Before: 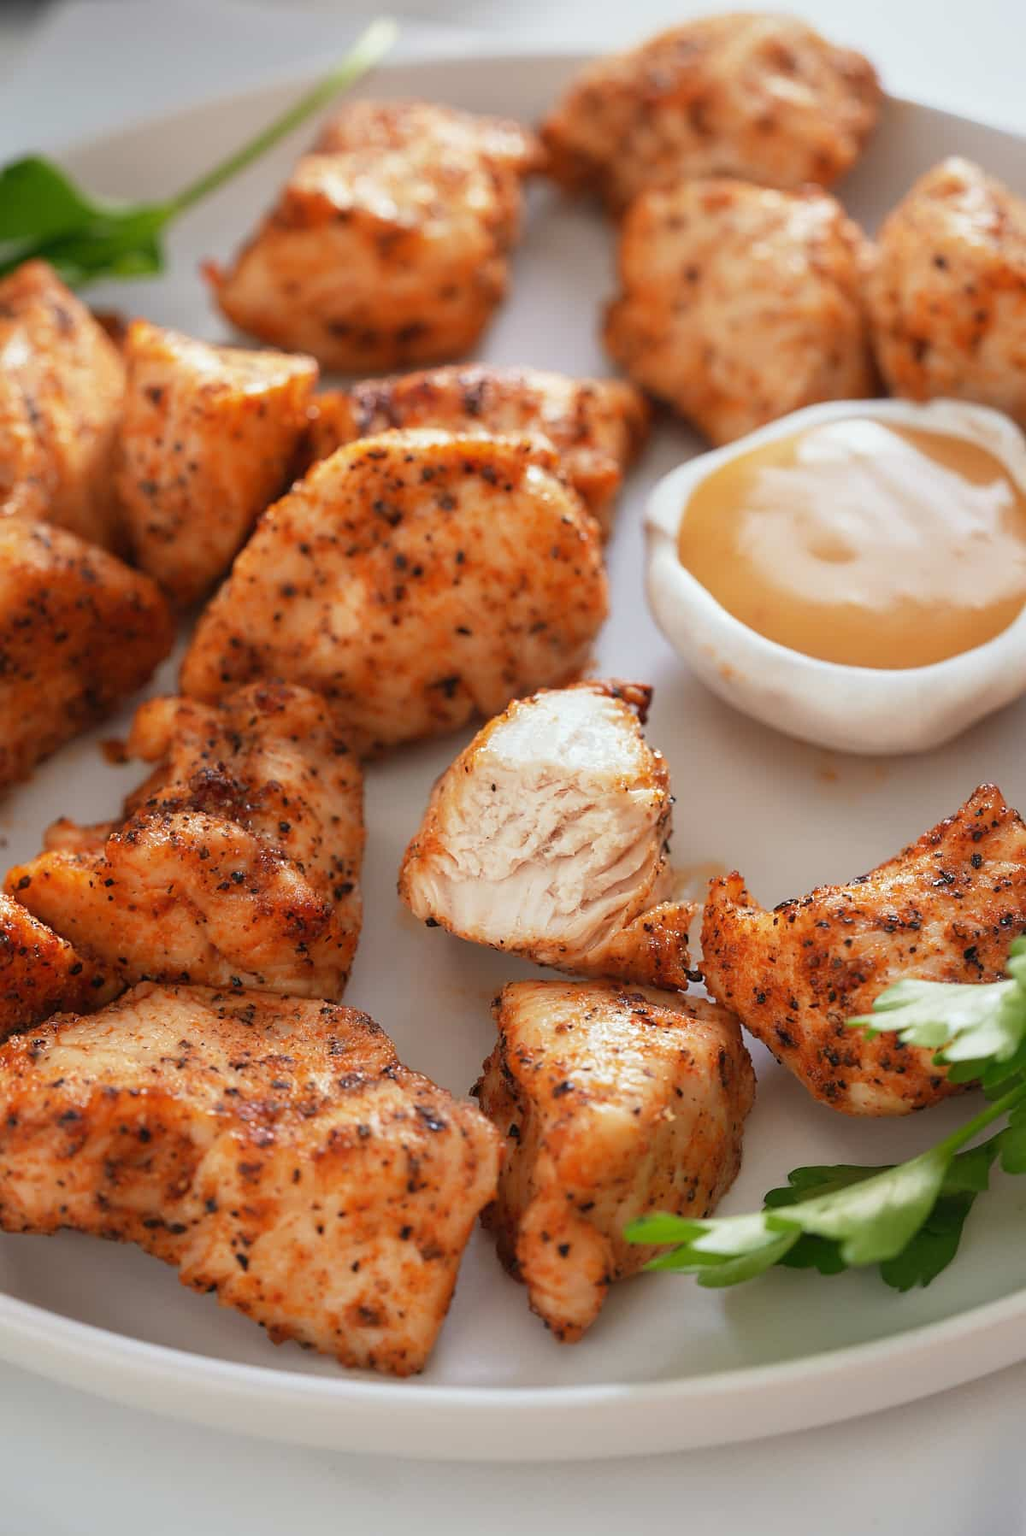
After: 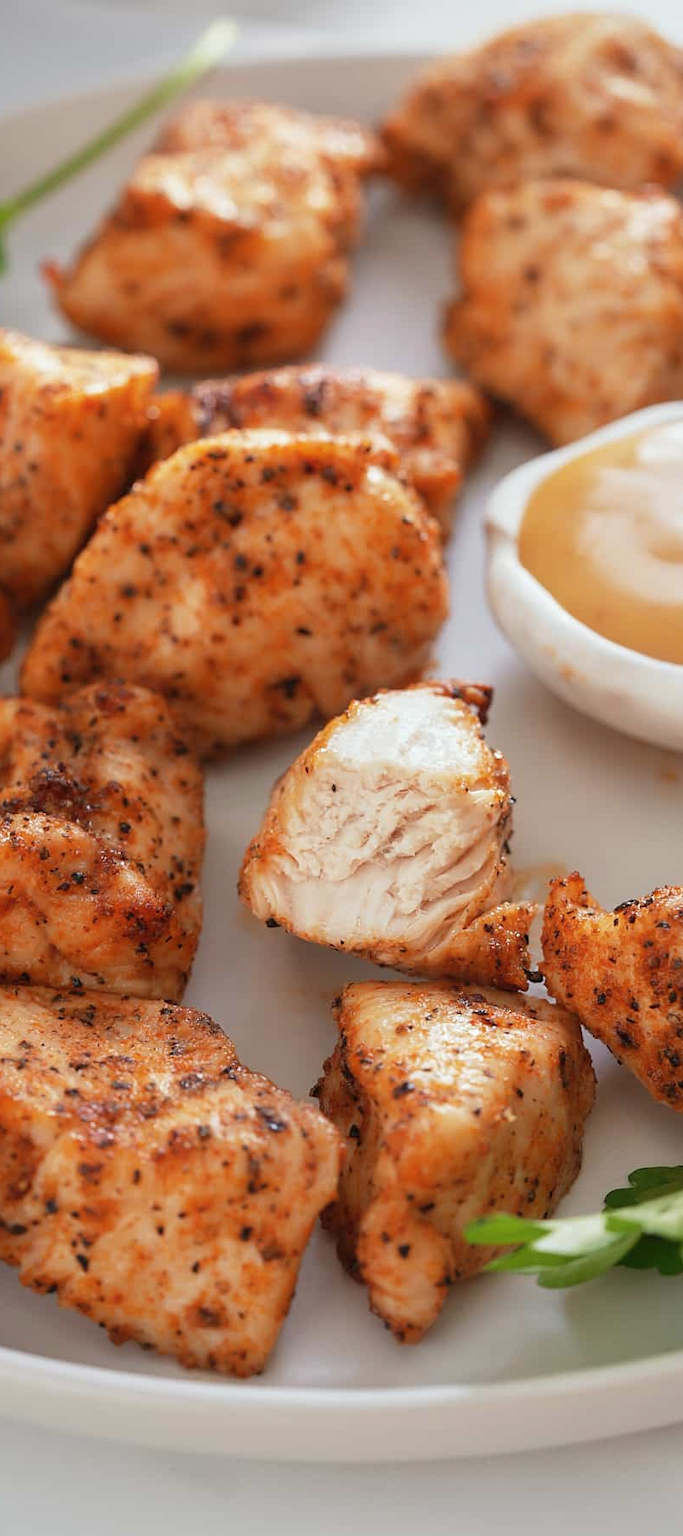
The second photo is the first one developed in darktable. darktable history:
crop and rotate: left 15.603%, right 17.749%
contrast brightness saturation: saturation -0.047
